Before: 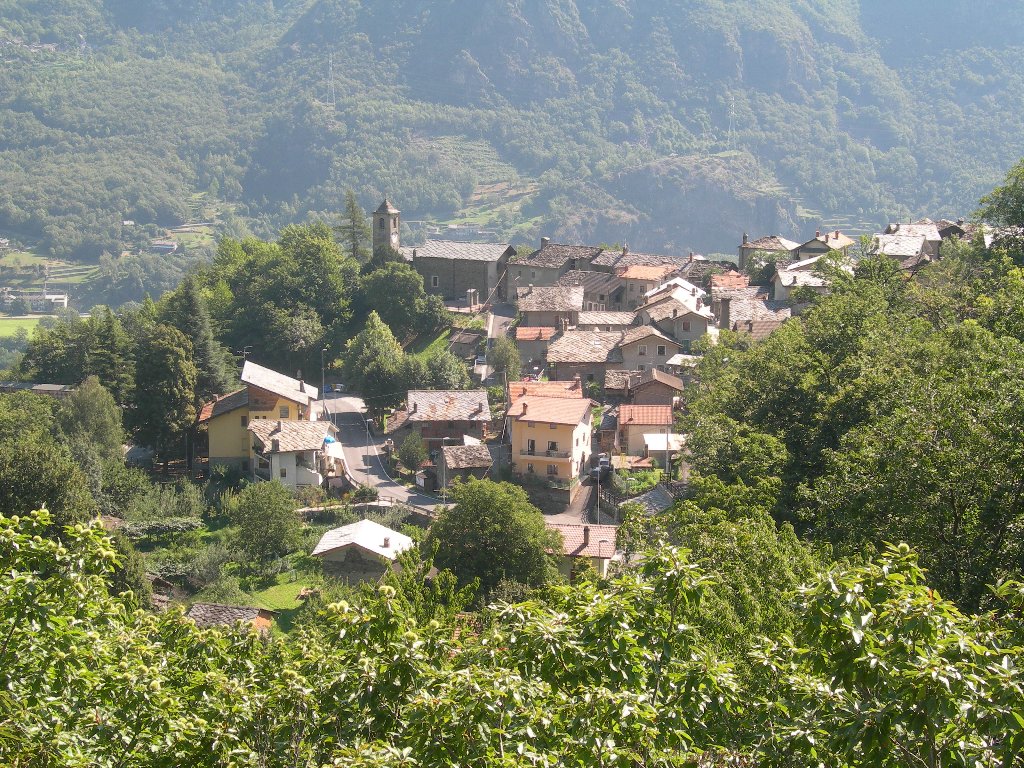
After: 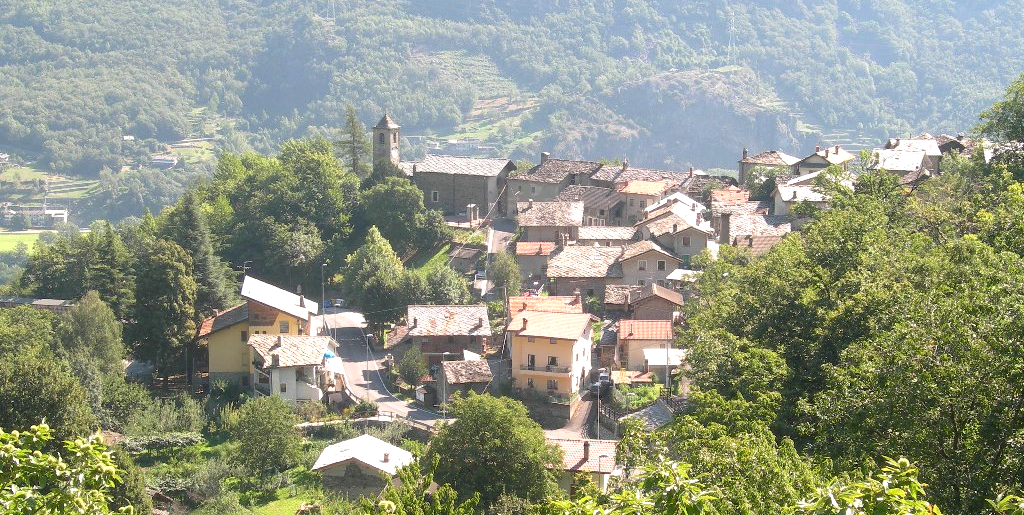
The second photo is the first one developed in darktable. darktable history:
exposure: black level correction 0.001, exposure 0.499 EV, compensate highlight preservation false
crop: top 11.166%, bottom 21.701%
